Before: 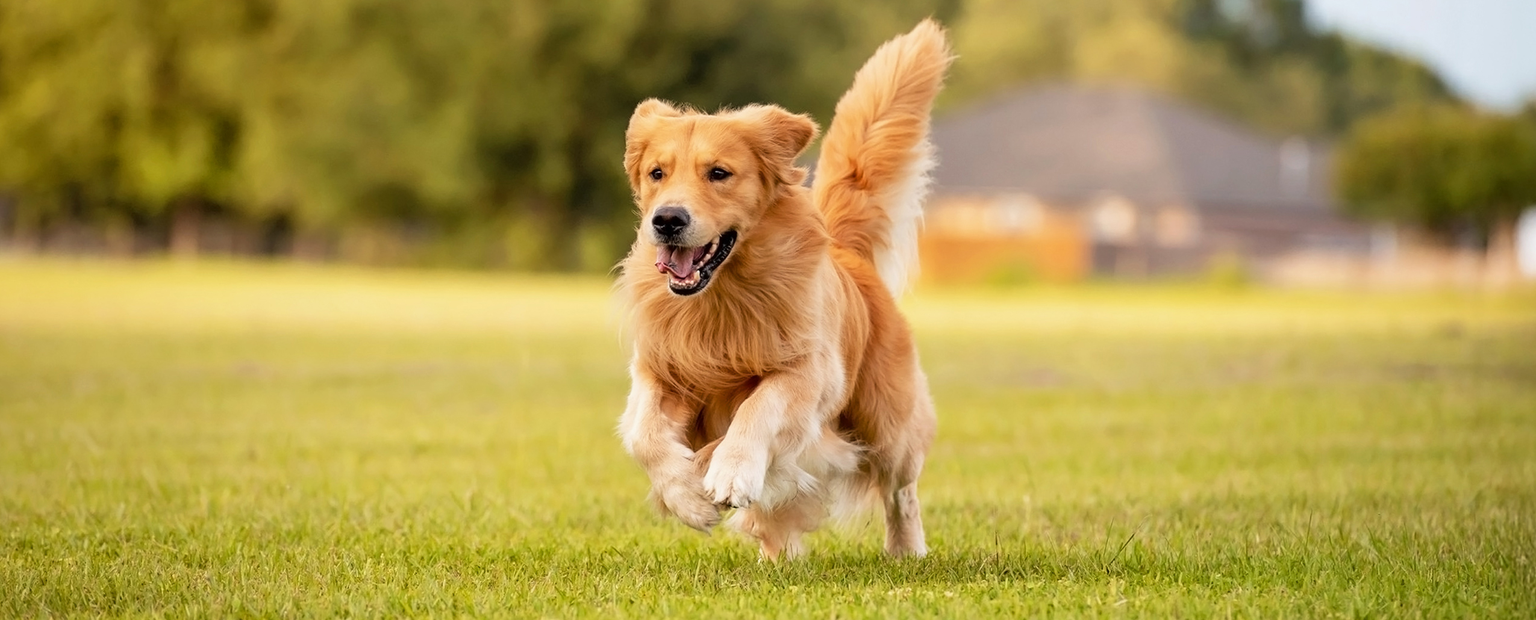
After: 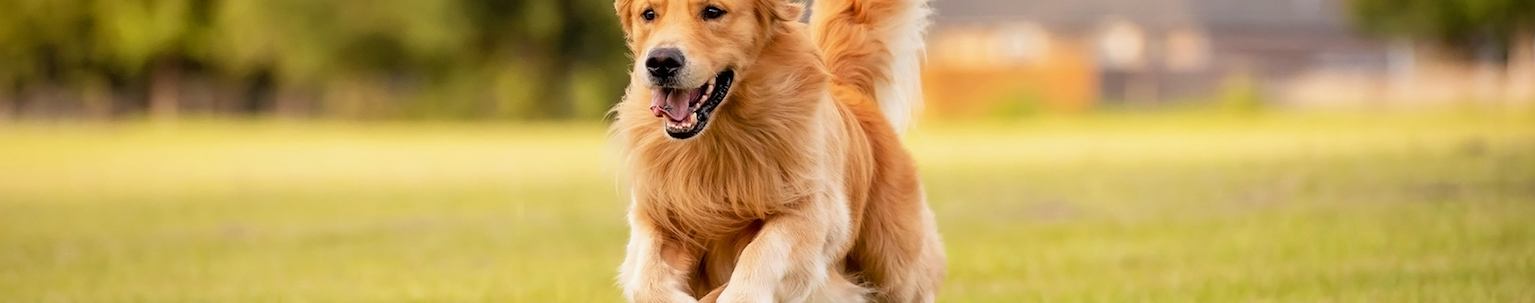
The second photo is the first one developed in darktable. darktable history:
crop and rotate: top 26.056%, bottom 25.543%
rotate and perspective: rotation -2°, crop left 0.022, crop right 0.978, crop top 0.049, crop bottom 0.951
